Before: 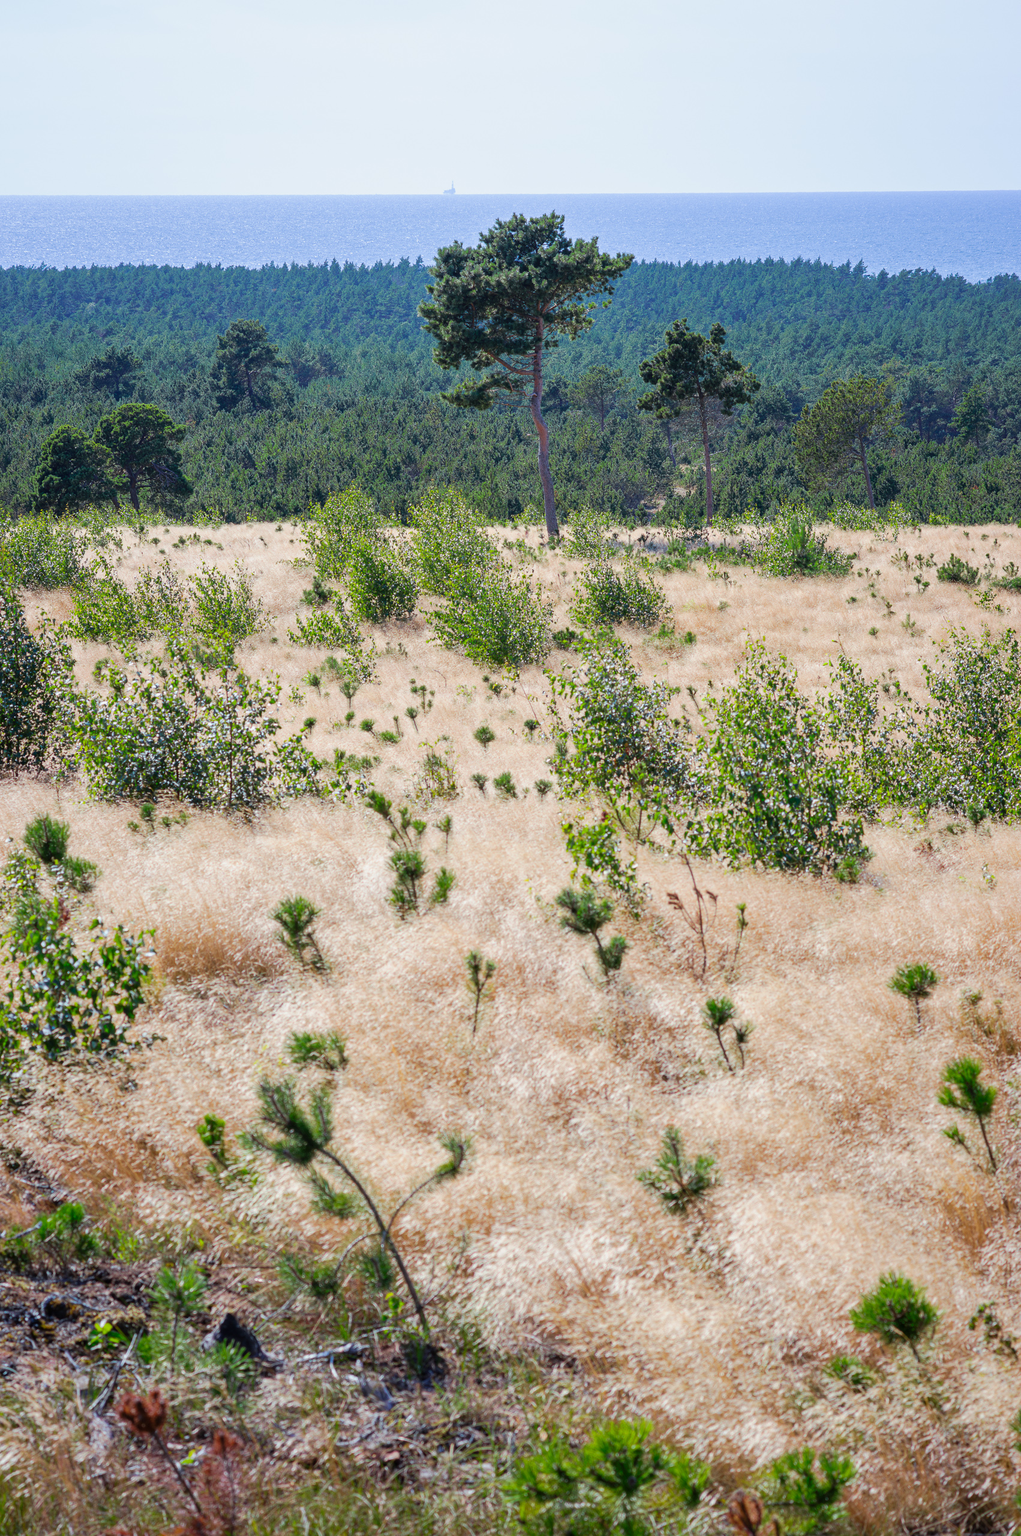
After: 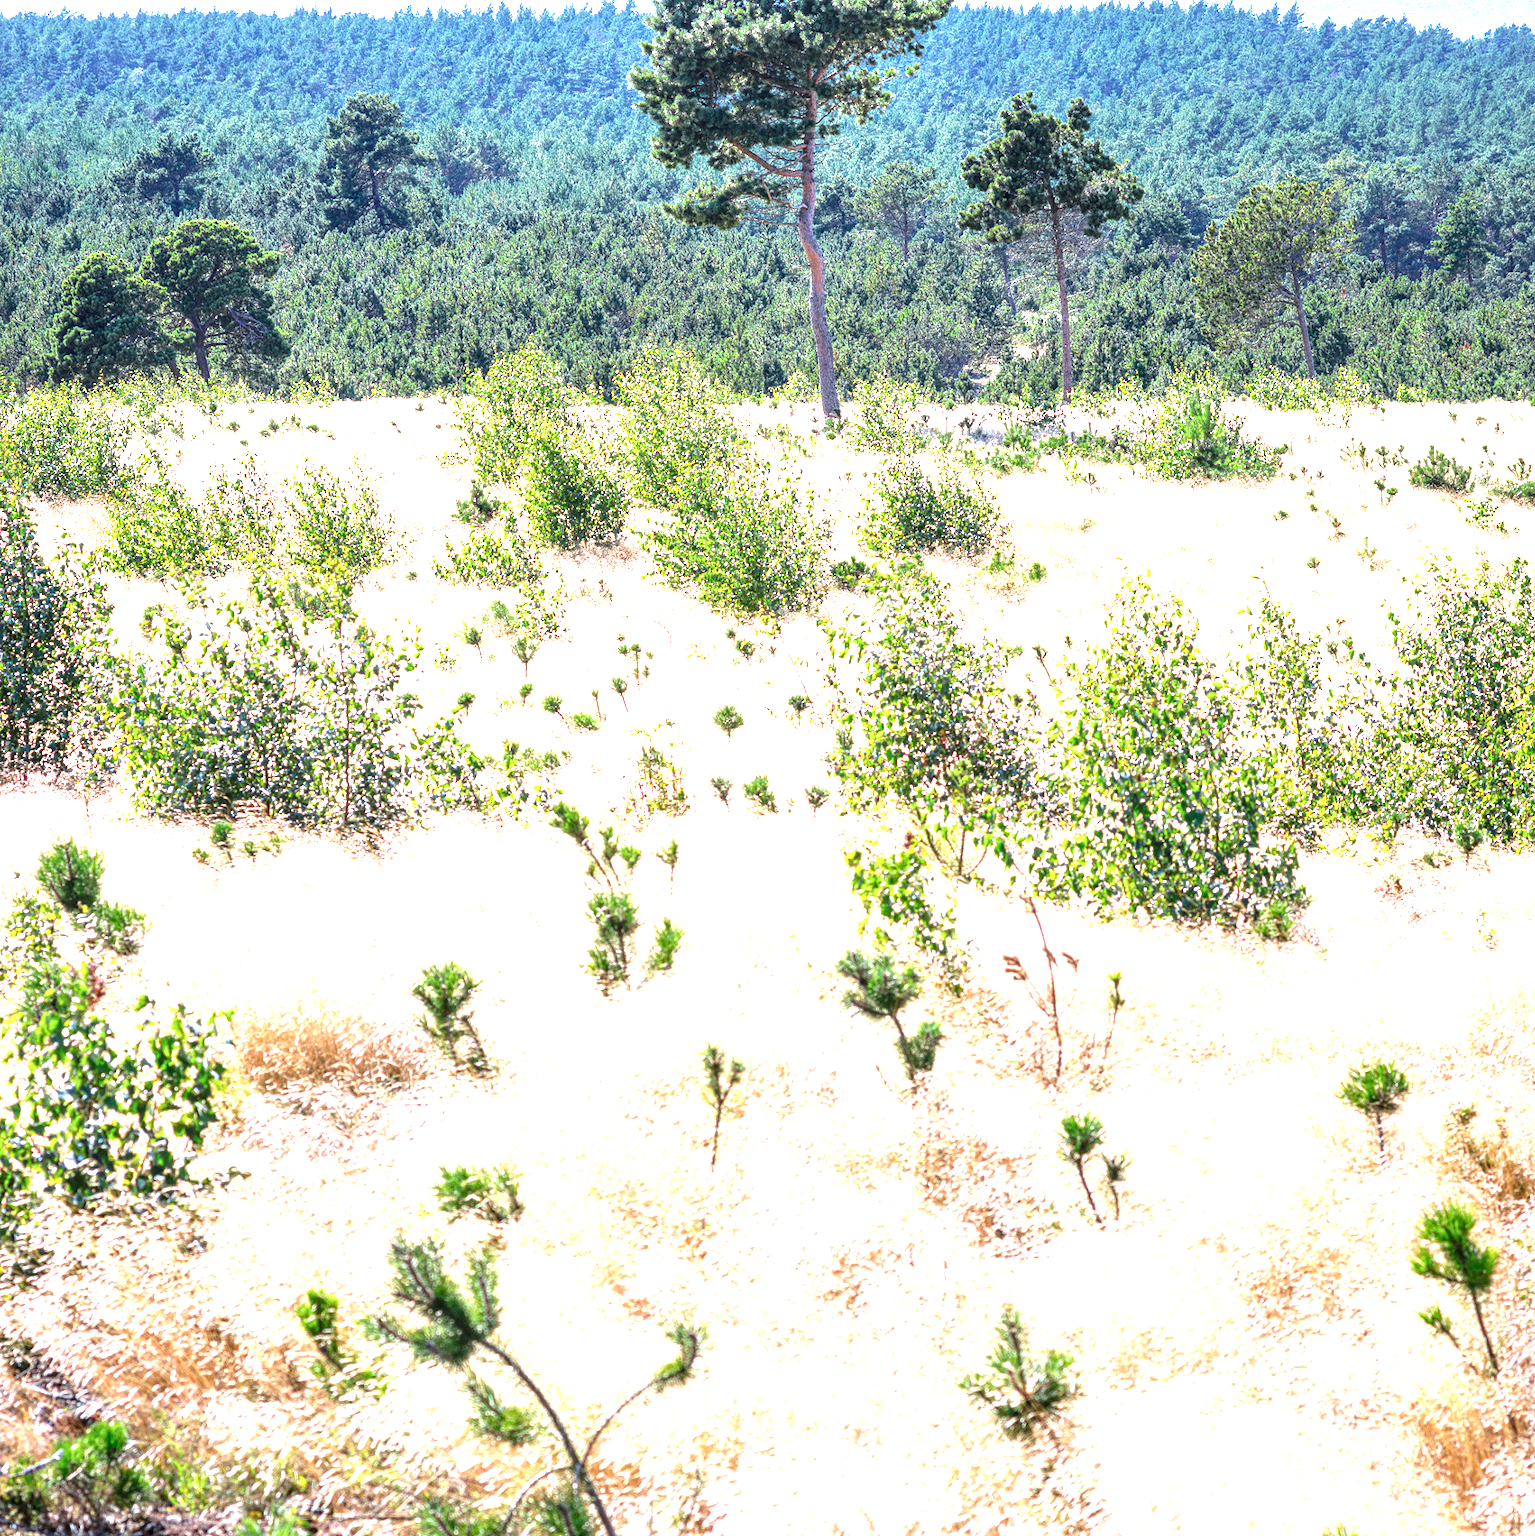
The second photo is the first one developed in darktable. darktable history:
exposure: exposure 1.21 EV, compensate exposure bias true, compensate highlight preservation false
local contrast: highlights 62%, detail 143%, midtone range 0.434
crop: top 16.771%, bottom 16.693%
shadows and highlights: radius 113.76, shadows 51.51, white point adjustment 9.05, highlights -3.36, highlights color adjustment 89.39%, soften with gaussian
